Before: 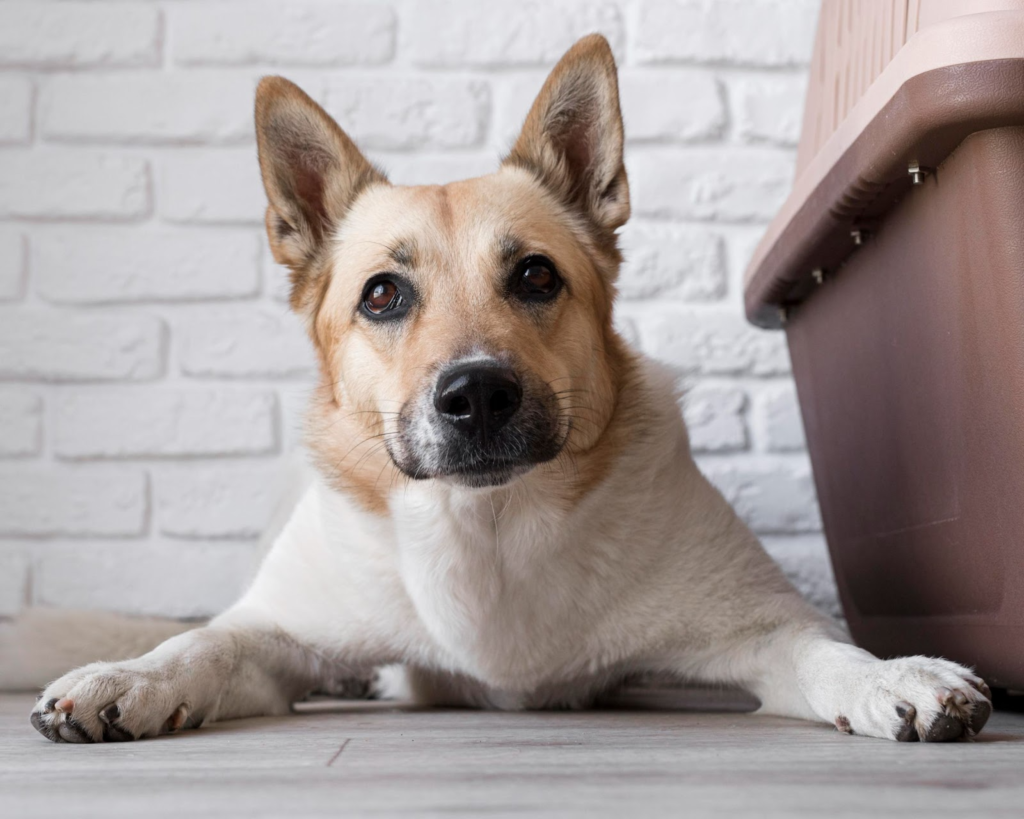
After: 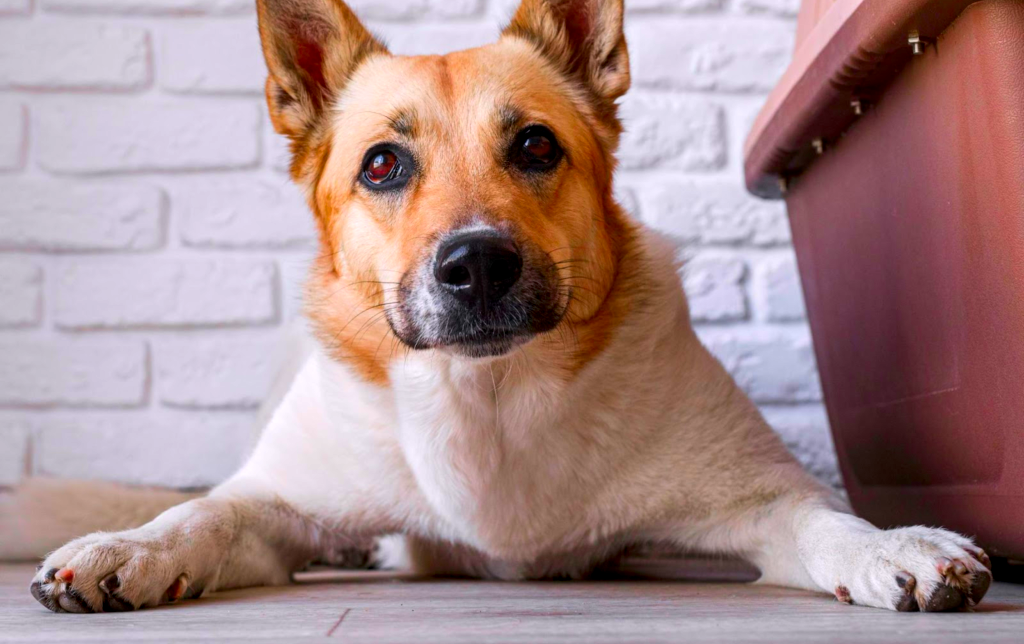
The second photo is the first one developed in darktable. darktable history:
color correction: highlights a* 1.63, highlights b* -1.73, saturation 2.43
crop and rotate: top 15.921%, bottom 5.369%
local contrast: detail 130%
